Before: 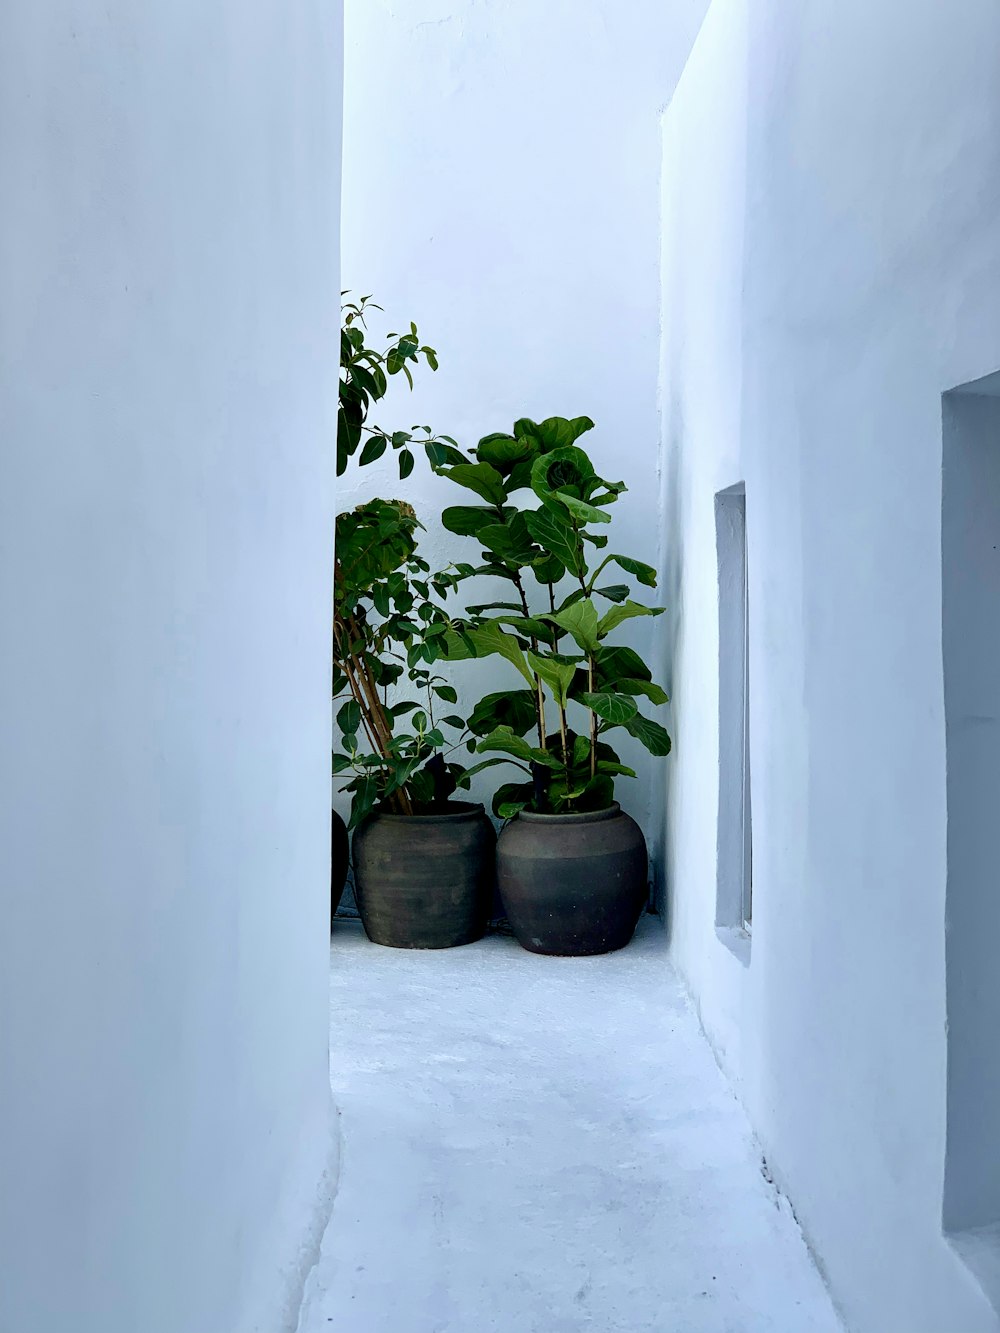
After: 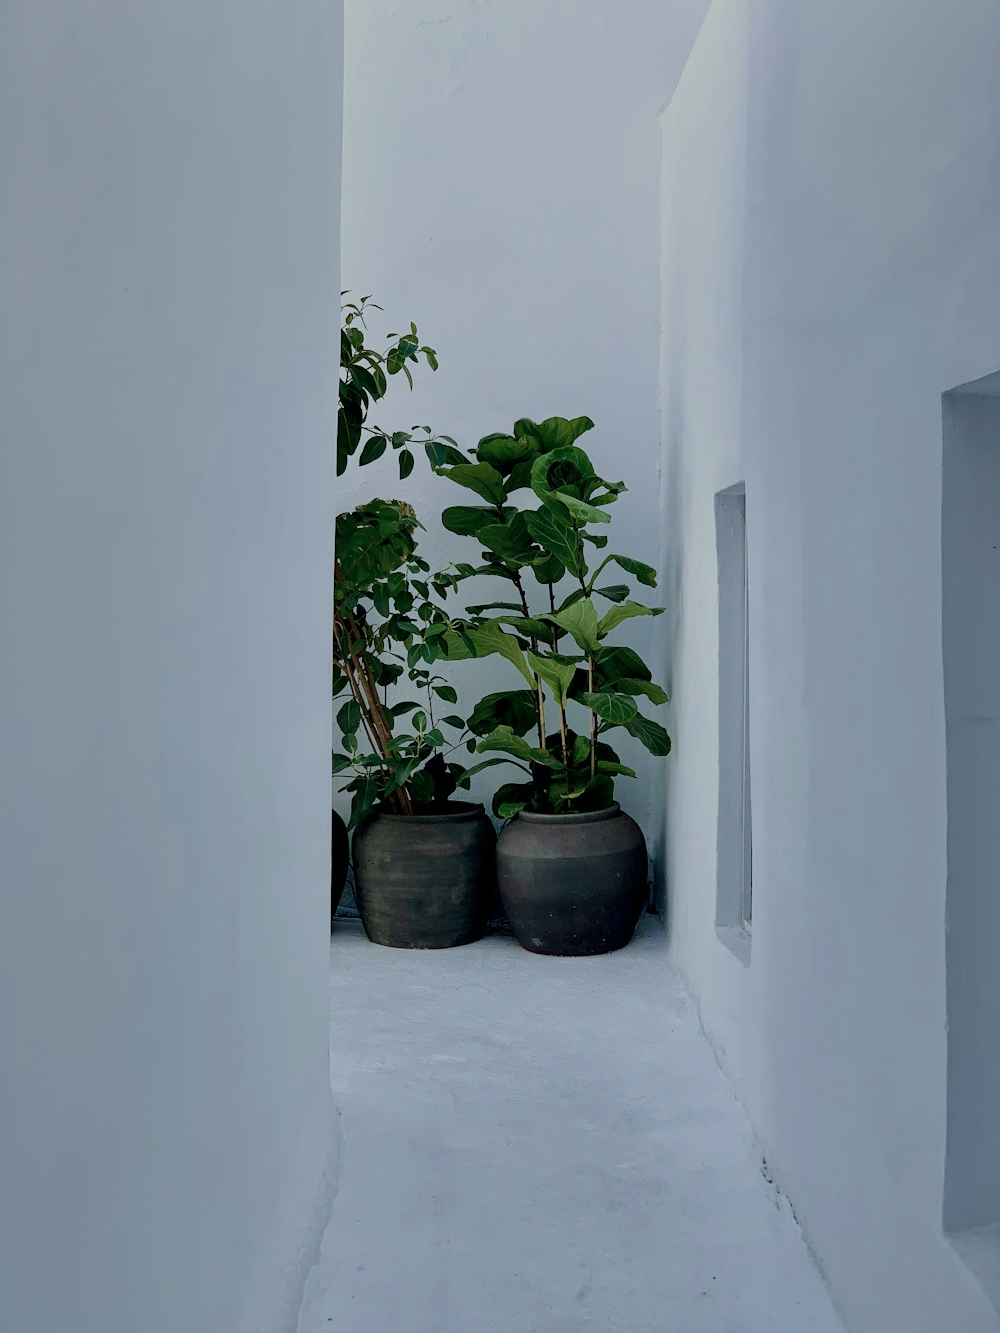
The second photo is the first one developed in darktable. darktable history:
tone equalizer: -8 EV -0.017 EV, -7 EV 0.032 EV, -6 EV -0.008 EV, -5 EV 0.007 EV, -4 EV -0.049 EV, -3 EV -0.24 EV, -2 EV -0.644 EV, -1 EV -0.979 EV, +0 EV -0.987 EV, edges refinement/feathering 500, mask exposure compensation -1.57 EV, preserve details no
contrast brightness saturation: contrast 0.101, saturation -0.358
